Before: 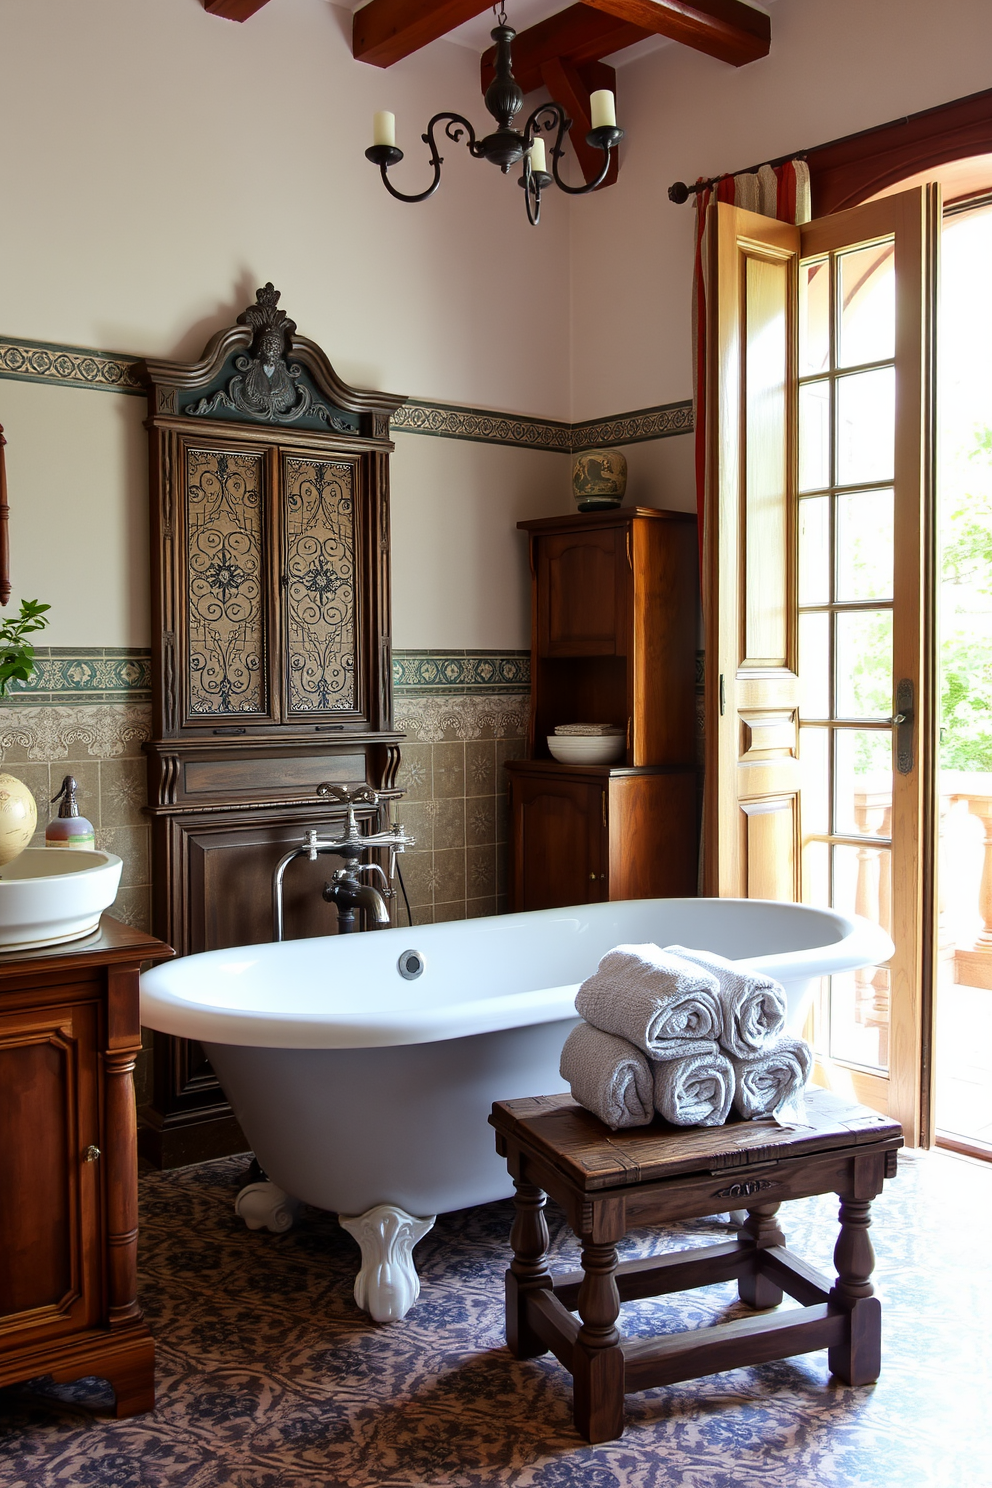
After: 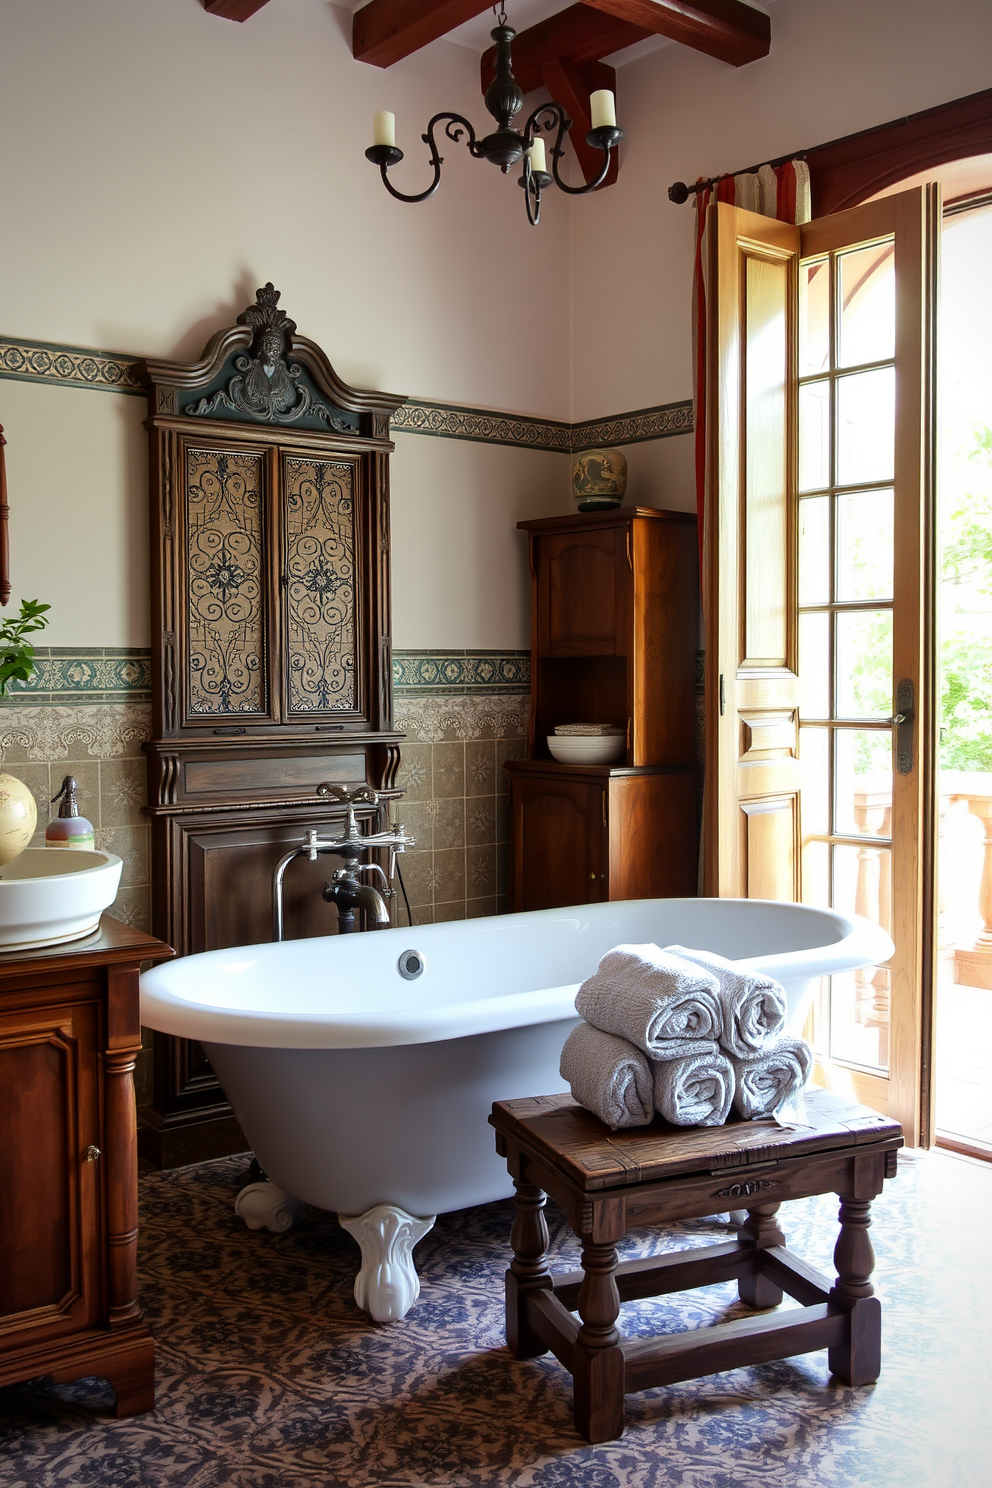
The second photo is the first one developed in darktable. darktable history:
vignetting: fall-off radius 60.54%
